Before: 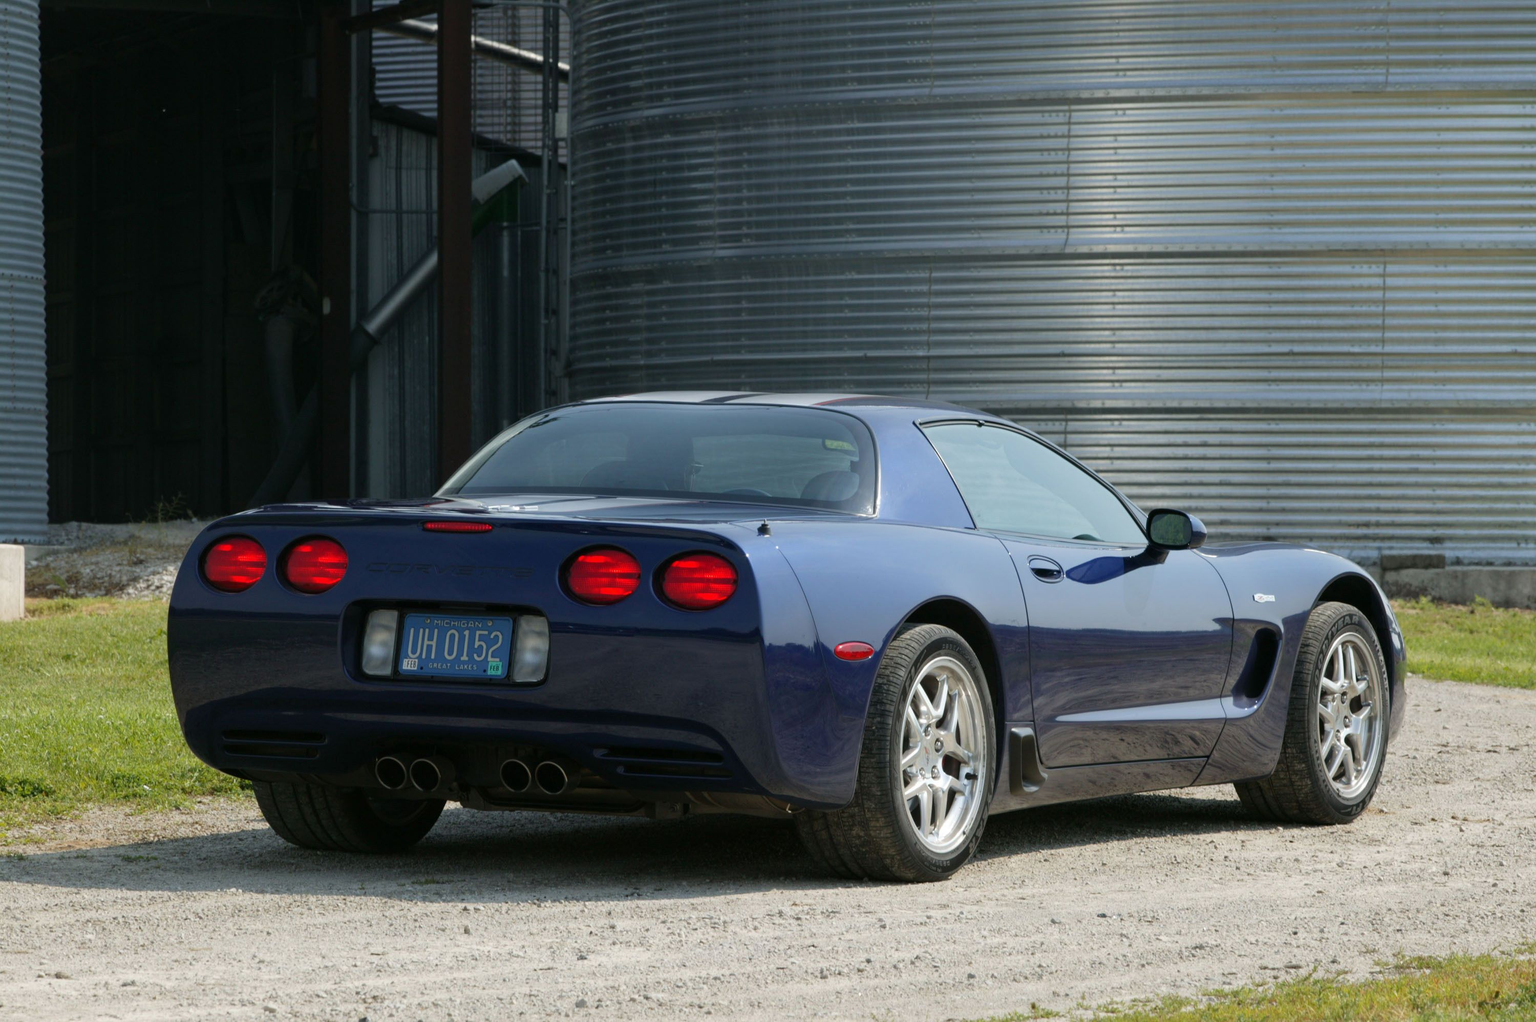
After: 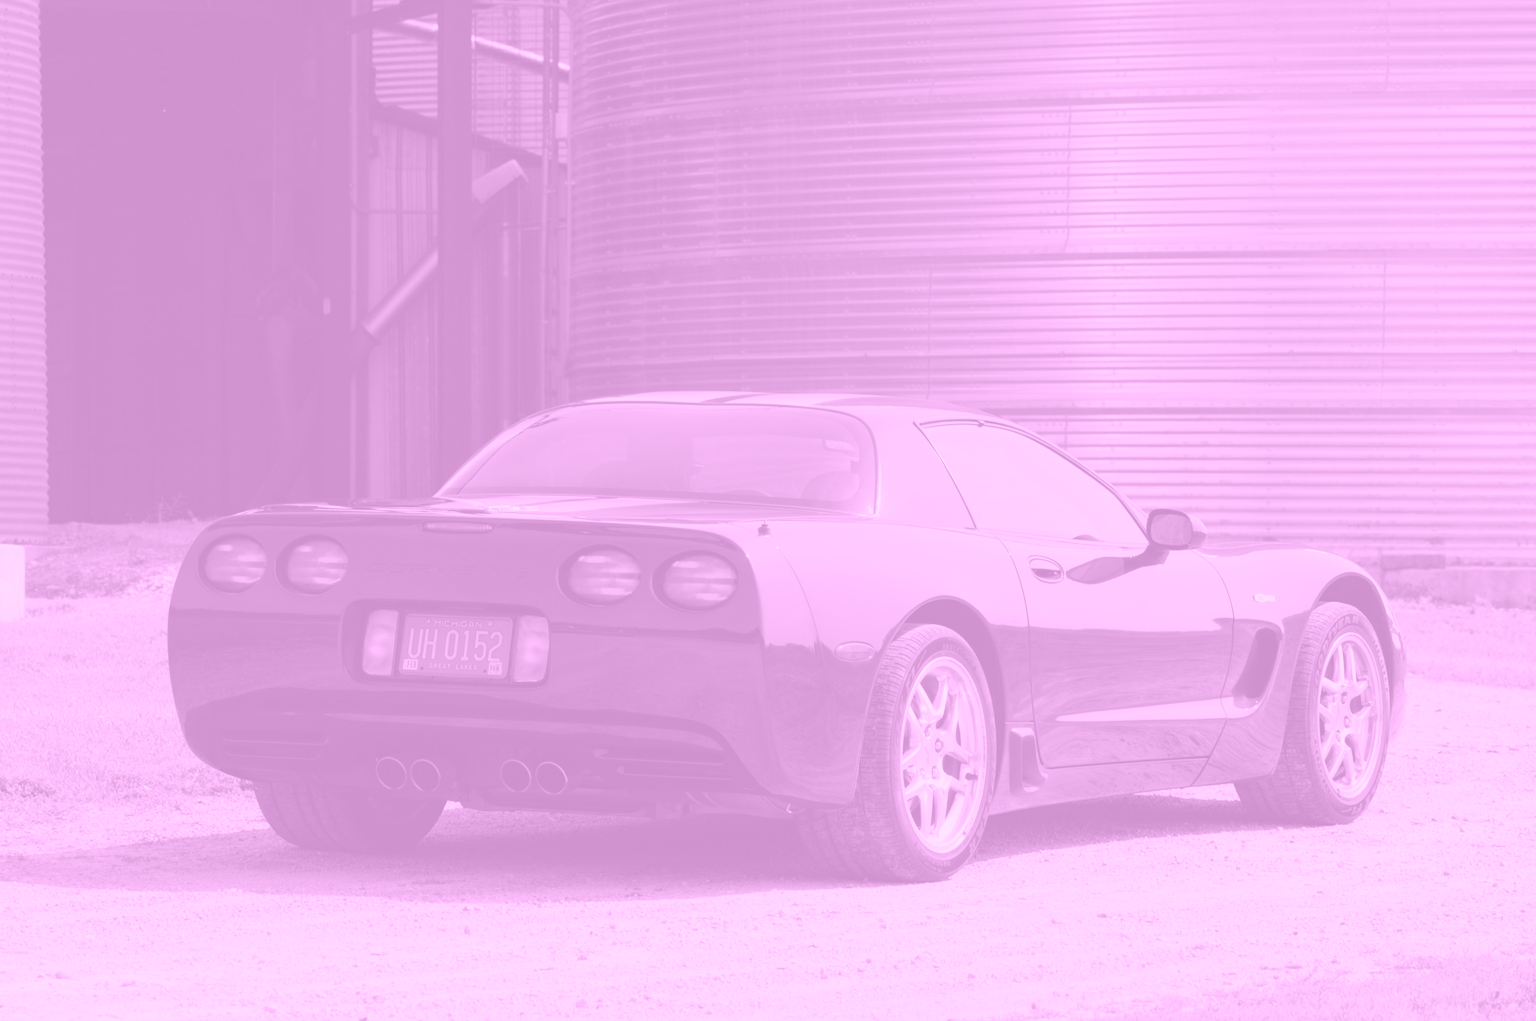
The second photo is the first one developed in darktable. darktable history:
color correction: highlights a* -2.68, highlights b* 2.57
colorize: hue 331.2°, saturation 69%, source mix 30.28%, lightness 69.02%, version 1
